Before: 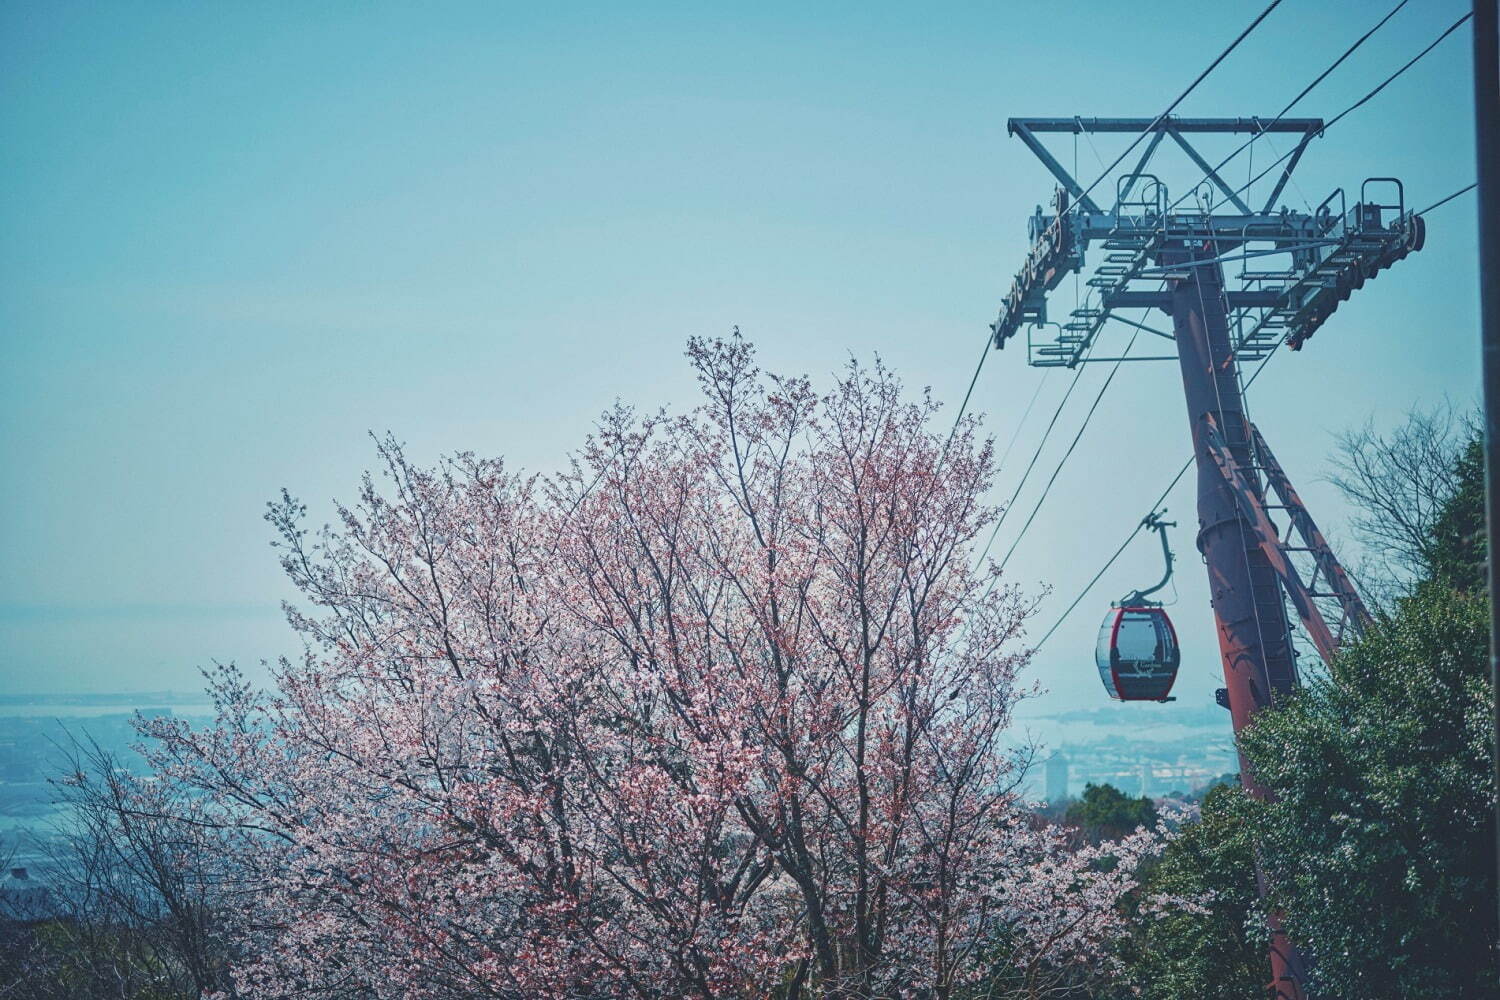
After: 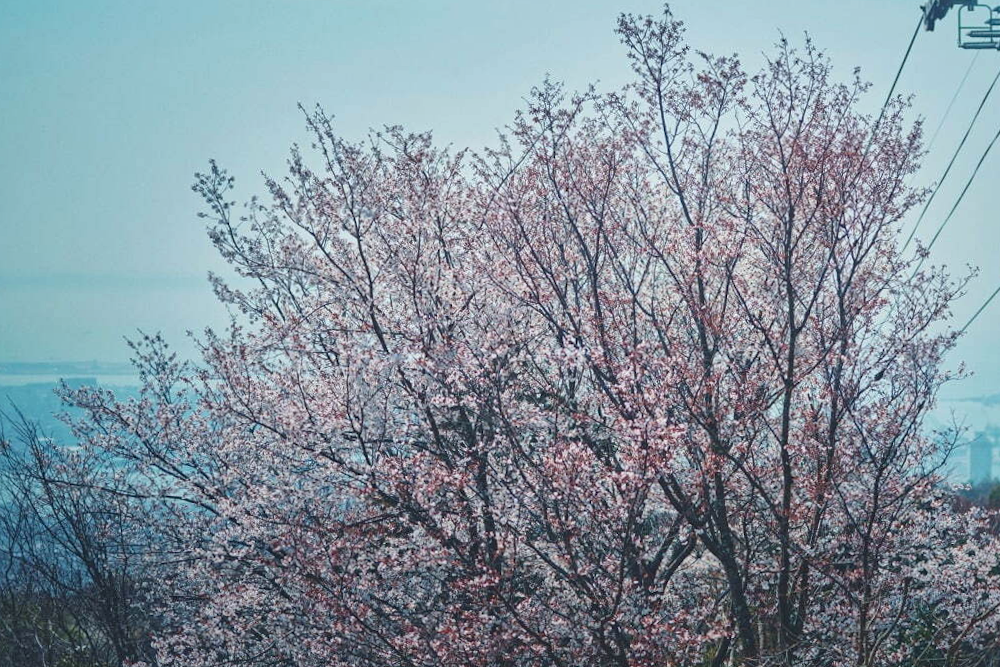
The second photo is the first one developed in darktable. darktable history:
crop and rotate: angle -0.82°, left 3.85%, top 31.828%, right 27.992%
white balance: red 0.978, blue 0.999
local contrast: mode bilateral grid, contrast 20, coarseness 50, detail 120%, midtone range 0.2
